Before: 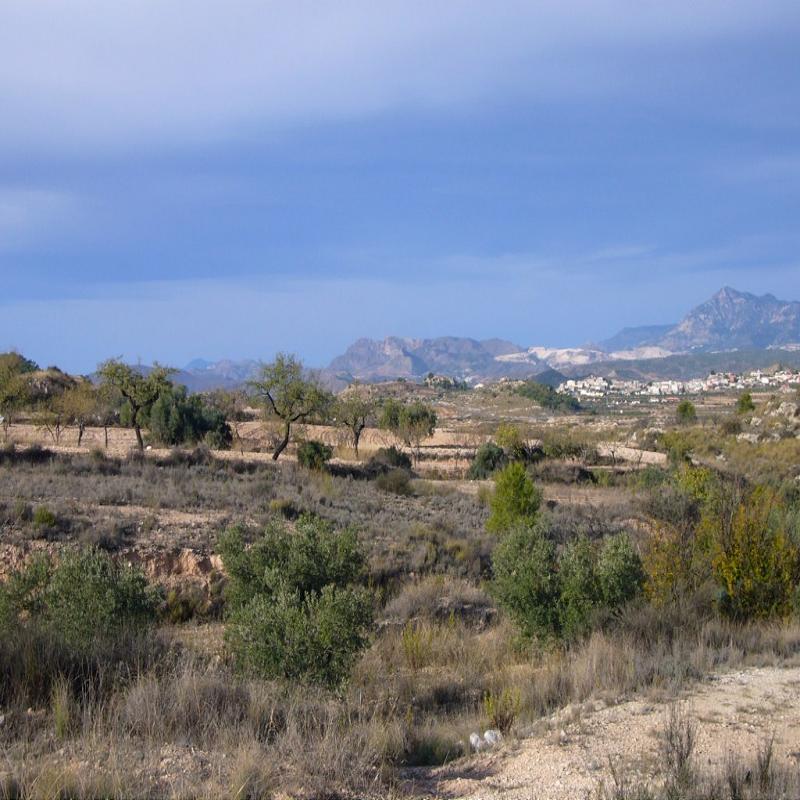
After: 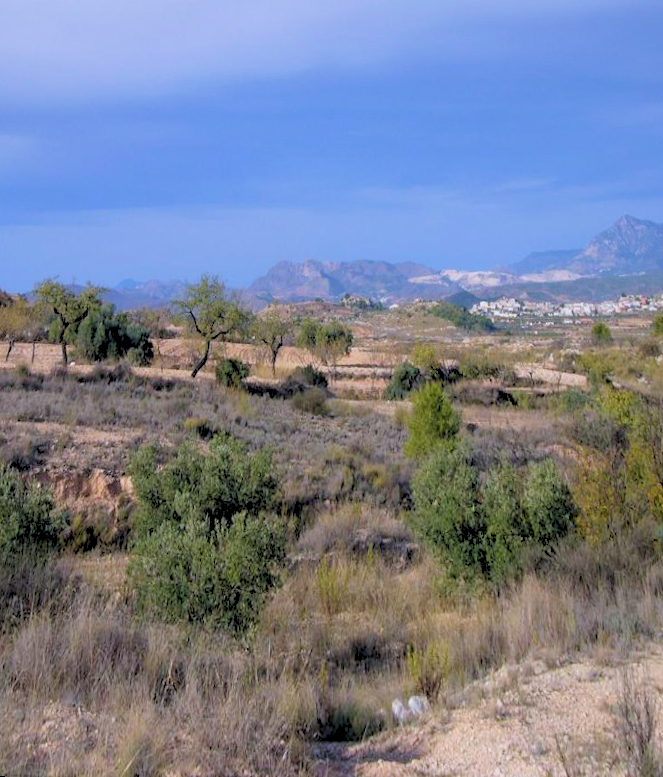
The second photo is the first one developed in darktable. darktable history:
color calibration: illuminant as shot in camera, x 0.358, y 0.373, temperature 4628.91 K
rgb levels: preserve colors sum RGB, levels [[0.038, 0.433, 0.934], [0, 0.5, 1], [0, 0.5, 1]]
velvia: on, module defaults
rotate and perspective: rotation 0.72°, lens shift (vertical) -0.352, lens shift (horizontal) -0.051, crop left 0.152, crop right 0.859, crop top 0.019, crop bottom 0.964
